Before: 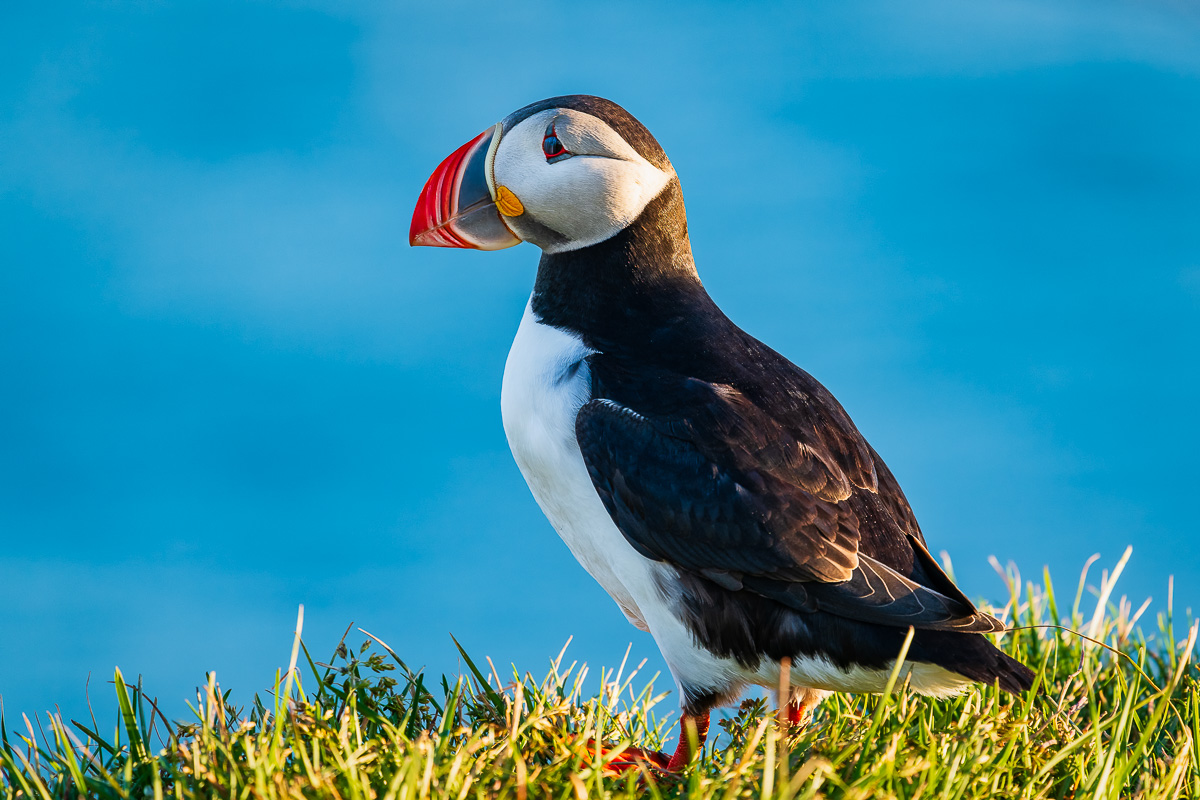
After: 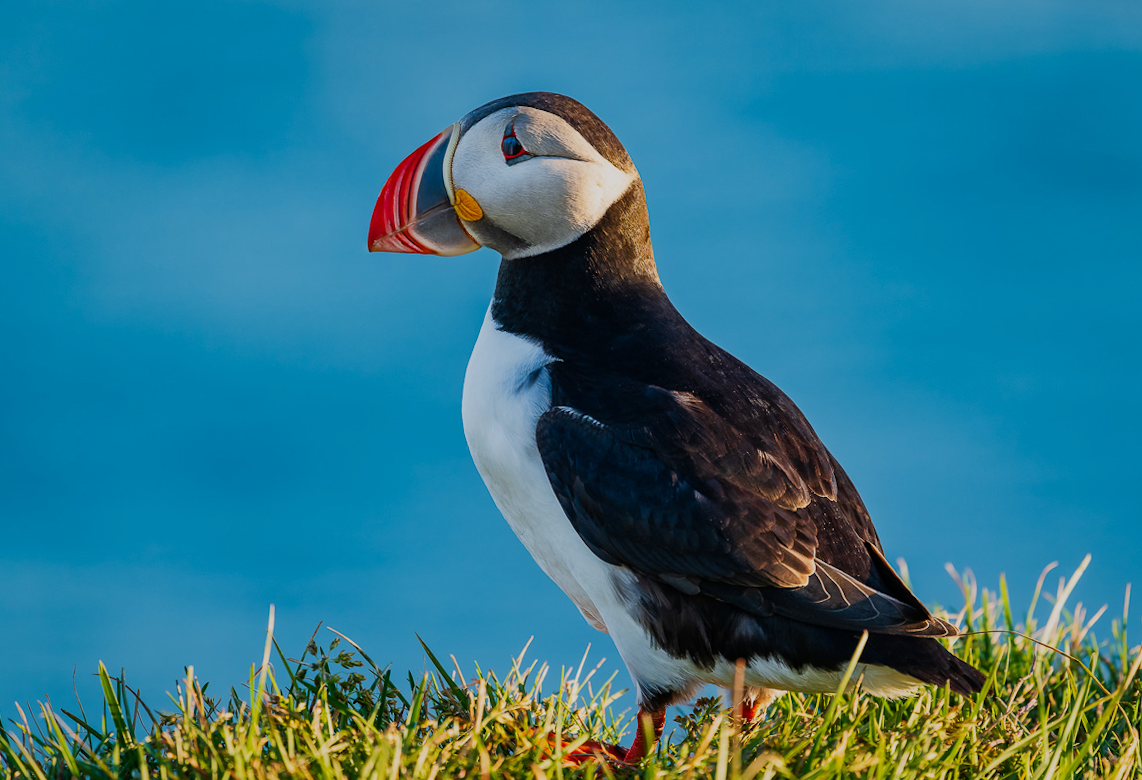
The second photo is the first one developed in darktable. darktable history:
rotate and perspective: rotation 0.074°, lens shift (vertical) 0.096, lens shift (horizontal) -0.041, crop left 0.043, crop right 0.952, crop top 0.024, crop bottom 0.979
exposure: exposure -0.492 EV, compensate highlight preservation false
